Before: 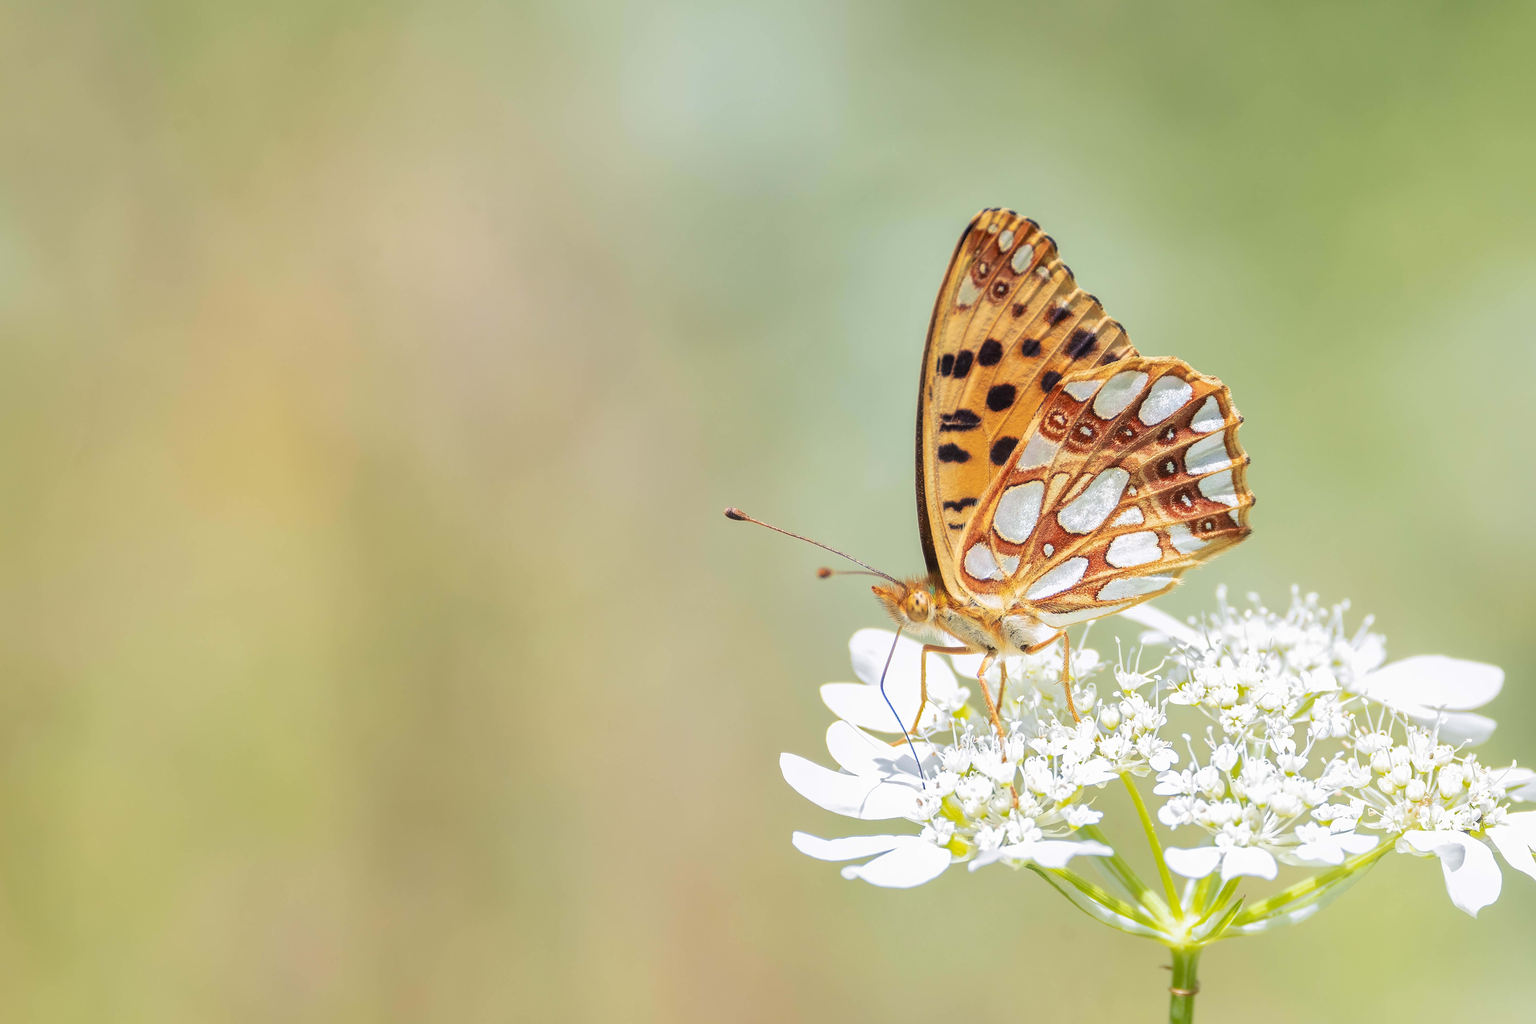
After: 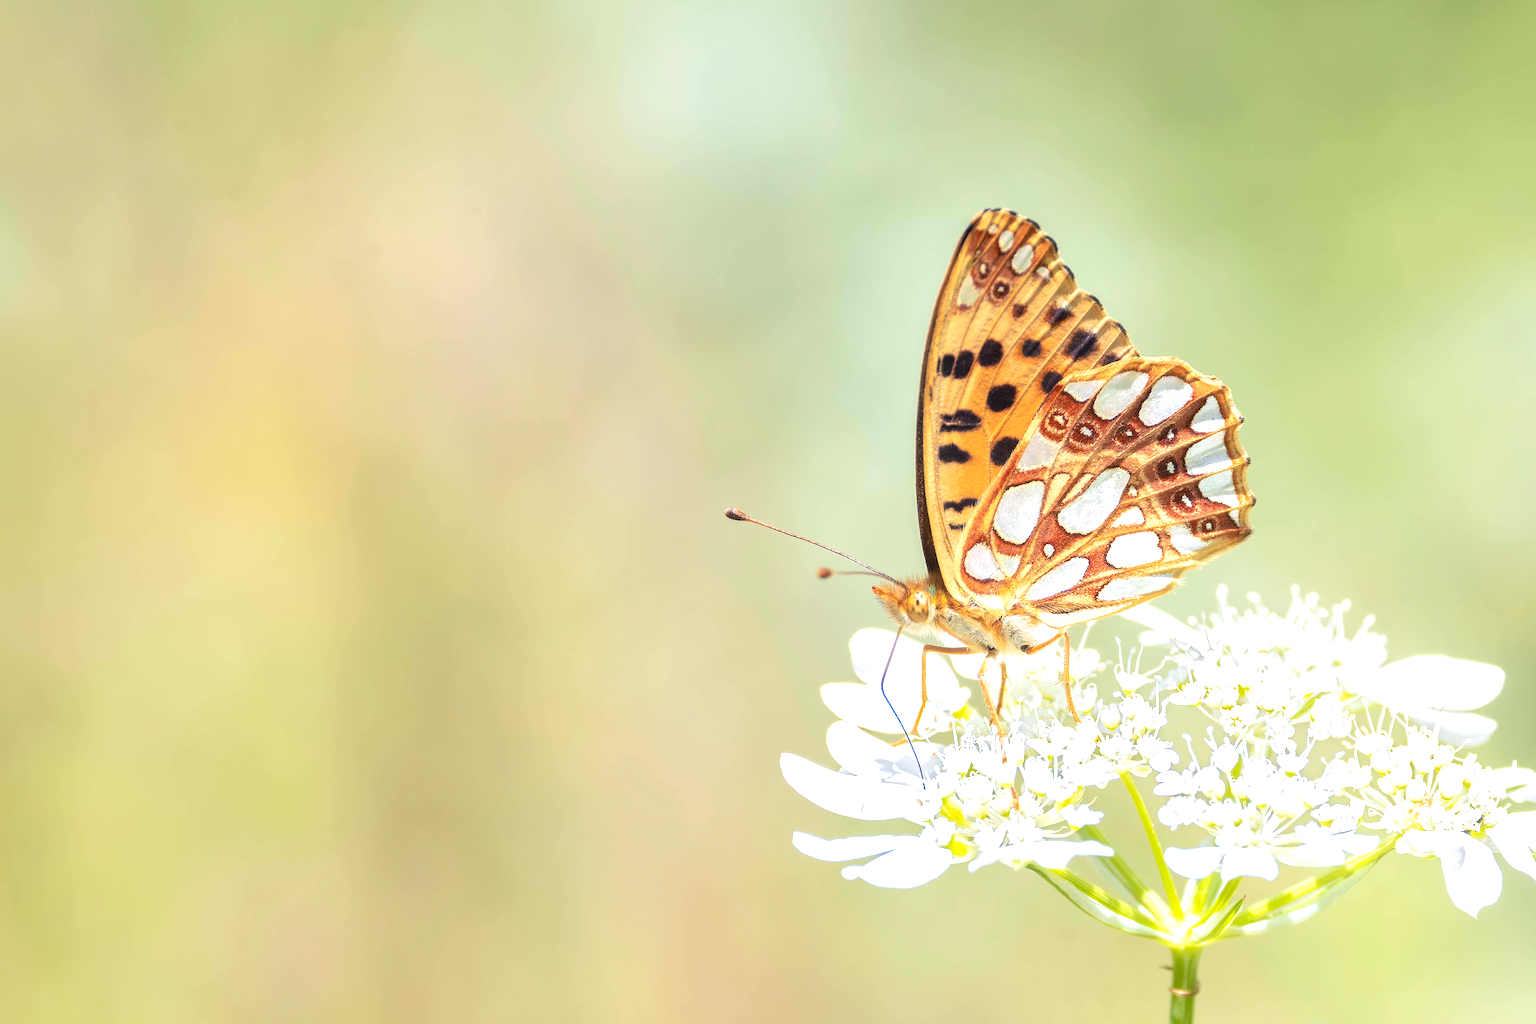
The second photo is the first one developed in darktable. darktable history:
exposure: exposure 0.57 EV, compensate highlight preservation false
